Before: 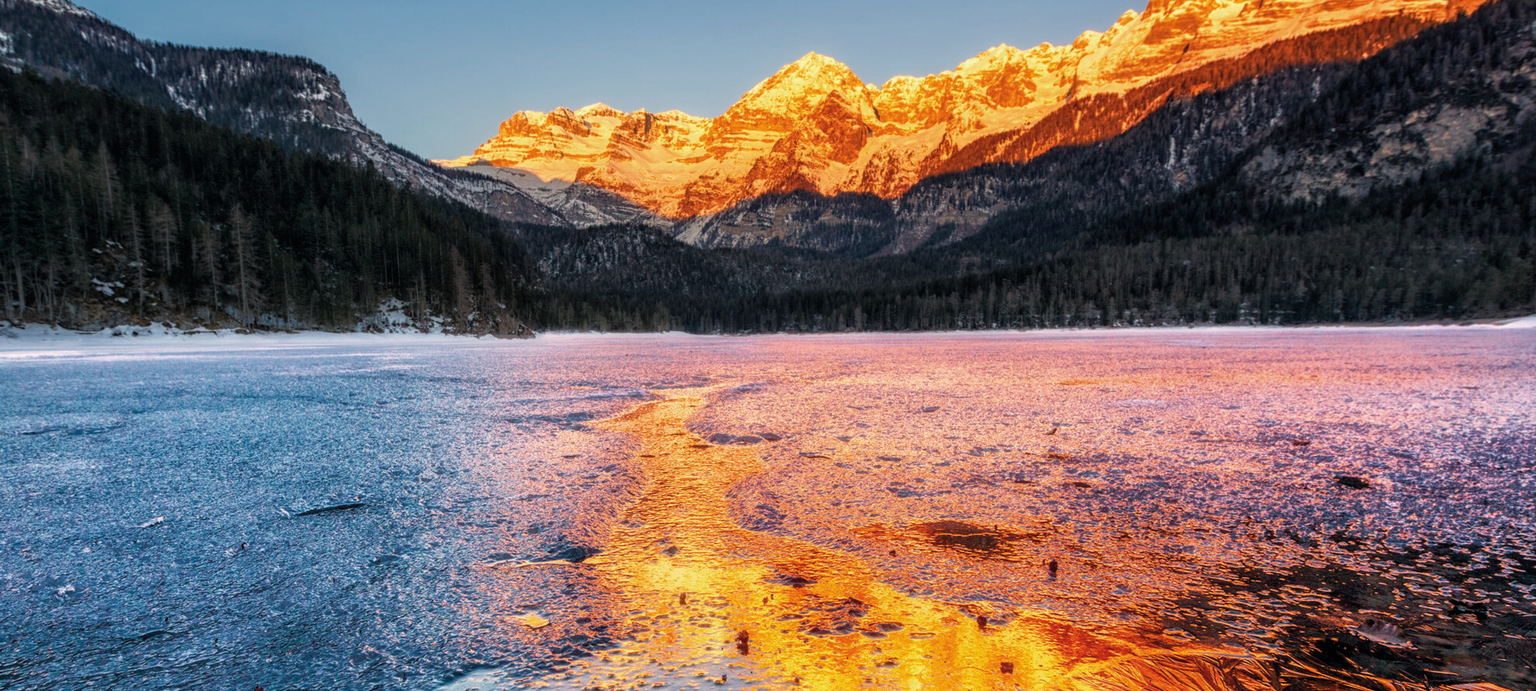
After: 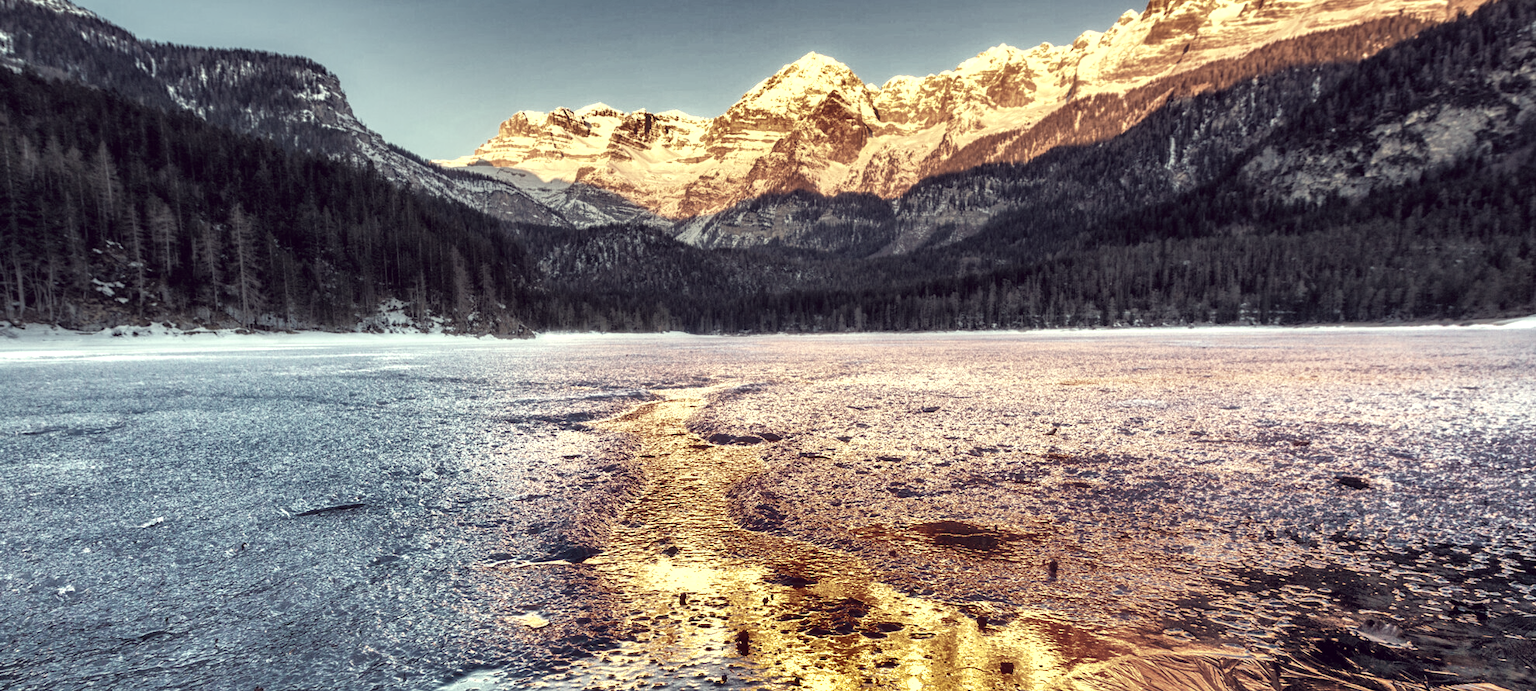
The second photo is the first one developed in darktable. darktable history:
exposure: exposure 0.726 EV, compensate highlight preservation false
shadows and highlights: shadows 21.04, highlights -81.51, soften with gaussian
color correction: highlights a* -20.33, highlights b* 20.6, shadows a* 19.31, shadows b* -19.92, saturation 0.386
